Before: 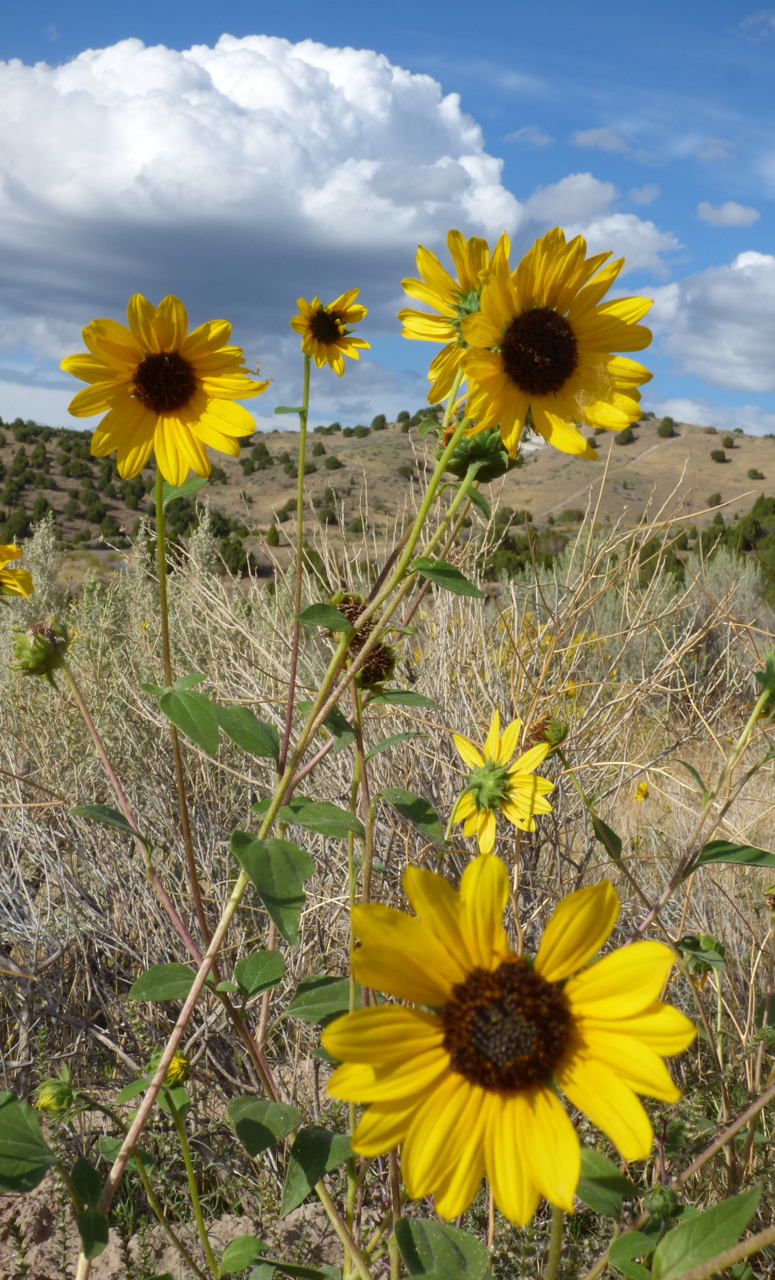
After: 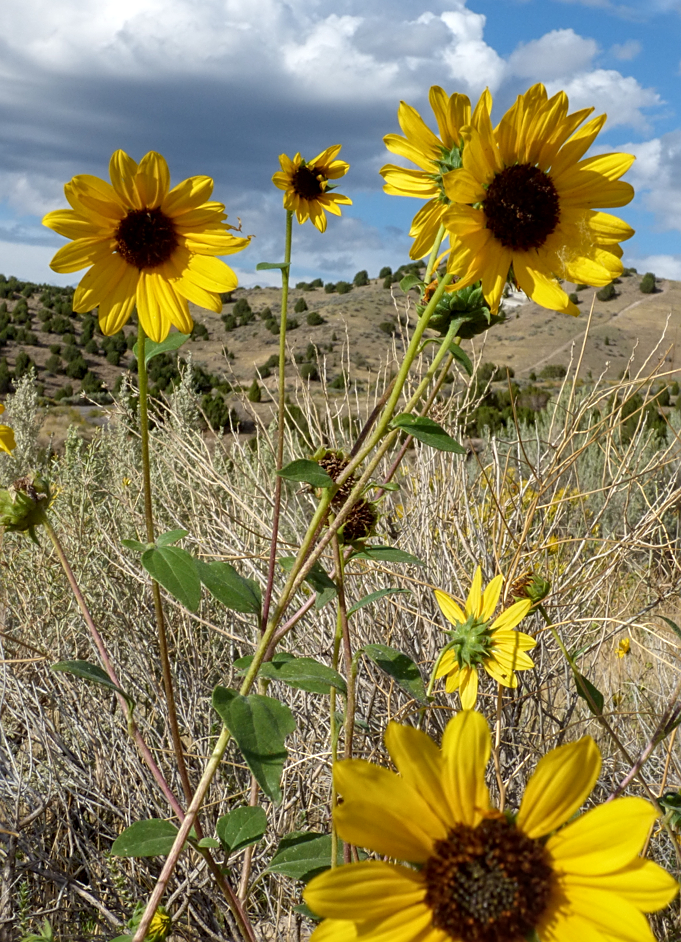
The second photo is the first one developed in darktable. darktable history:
local contrast: on, module defaults
crop and rotate: left 2.425%, top 11.305%, right 9.6%, bottom 15.08%
sharpen: on, module defaults
